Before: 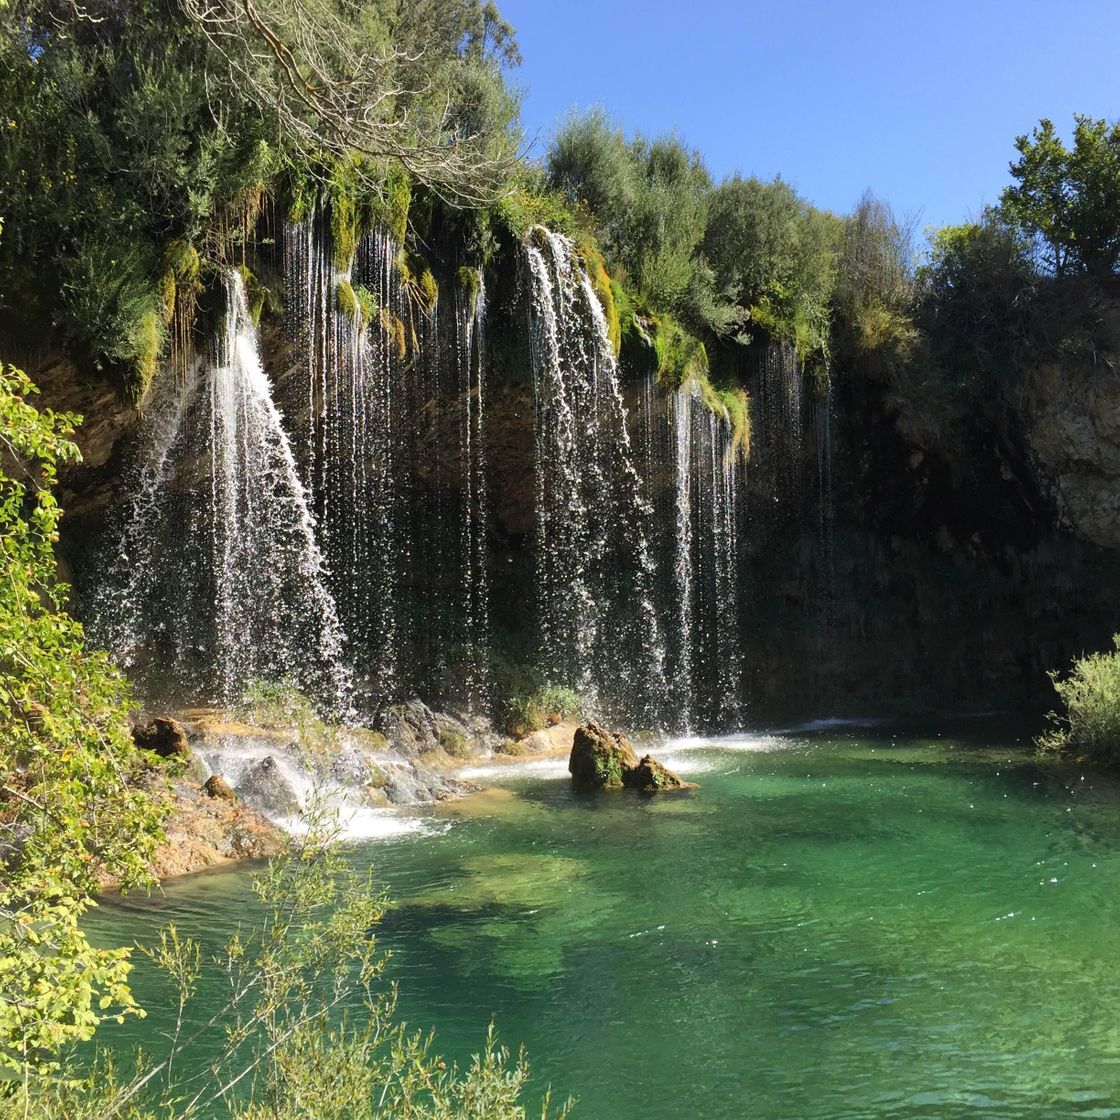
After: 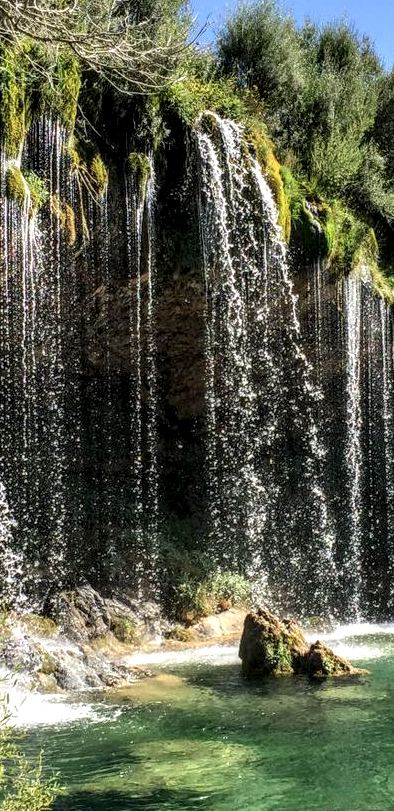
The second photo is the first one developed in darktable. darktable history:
crop and rotate: left 29.476%, top 10.214%, right 35.32%, bottom 17.333%
local contrast: highlights 12%, shadows 38%, detail 183%, midtone range 0.471
